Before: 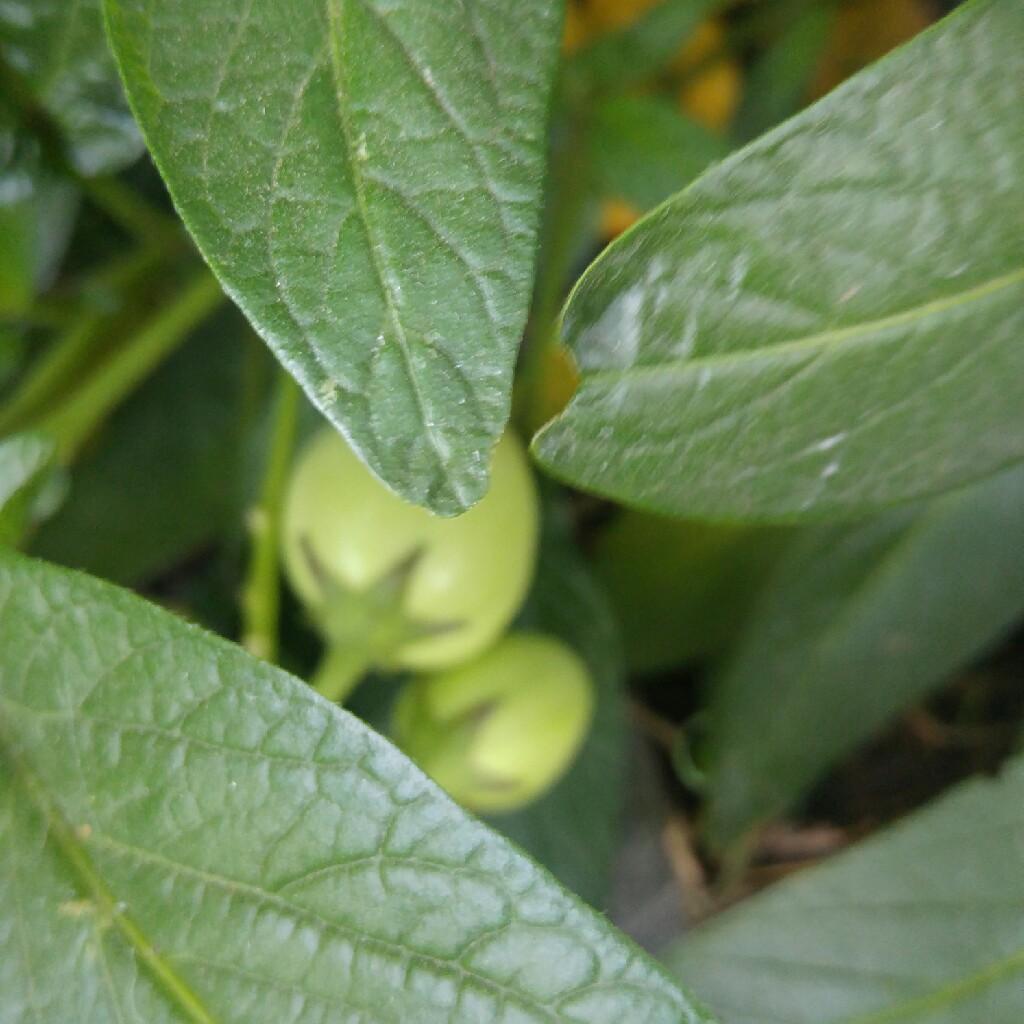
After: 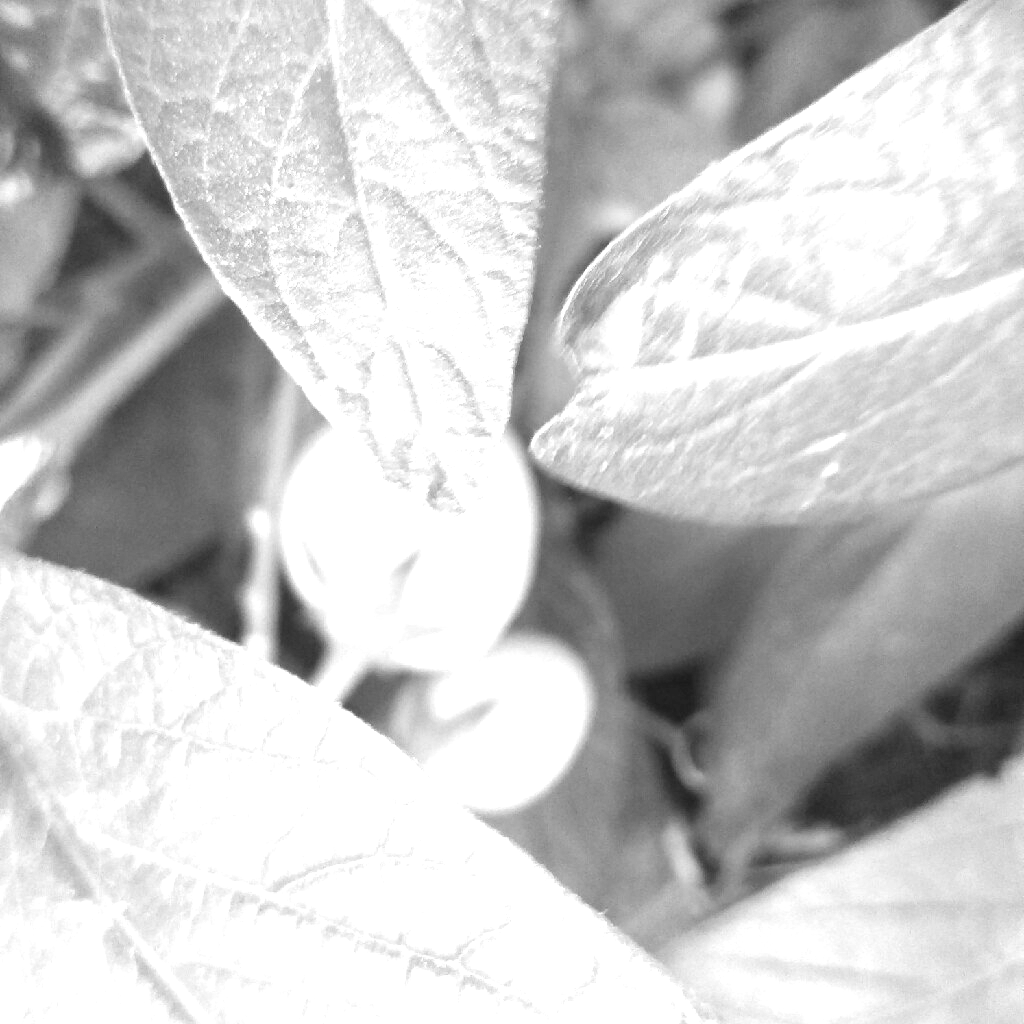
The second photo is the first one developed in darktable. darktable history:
exposure: black level correction 0, exposure 1.9 EV, compensate highlight preservation false
color correction: highlights a* 15, highlights b* 31.55
monochrome: on, module defaults
